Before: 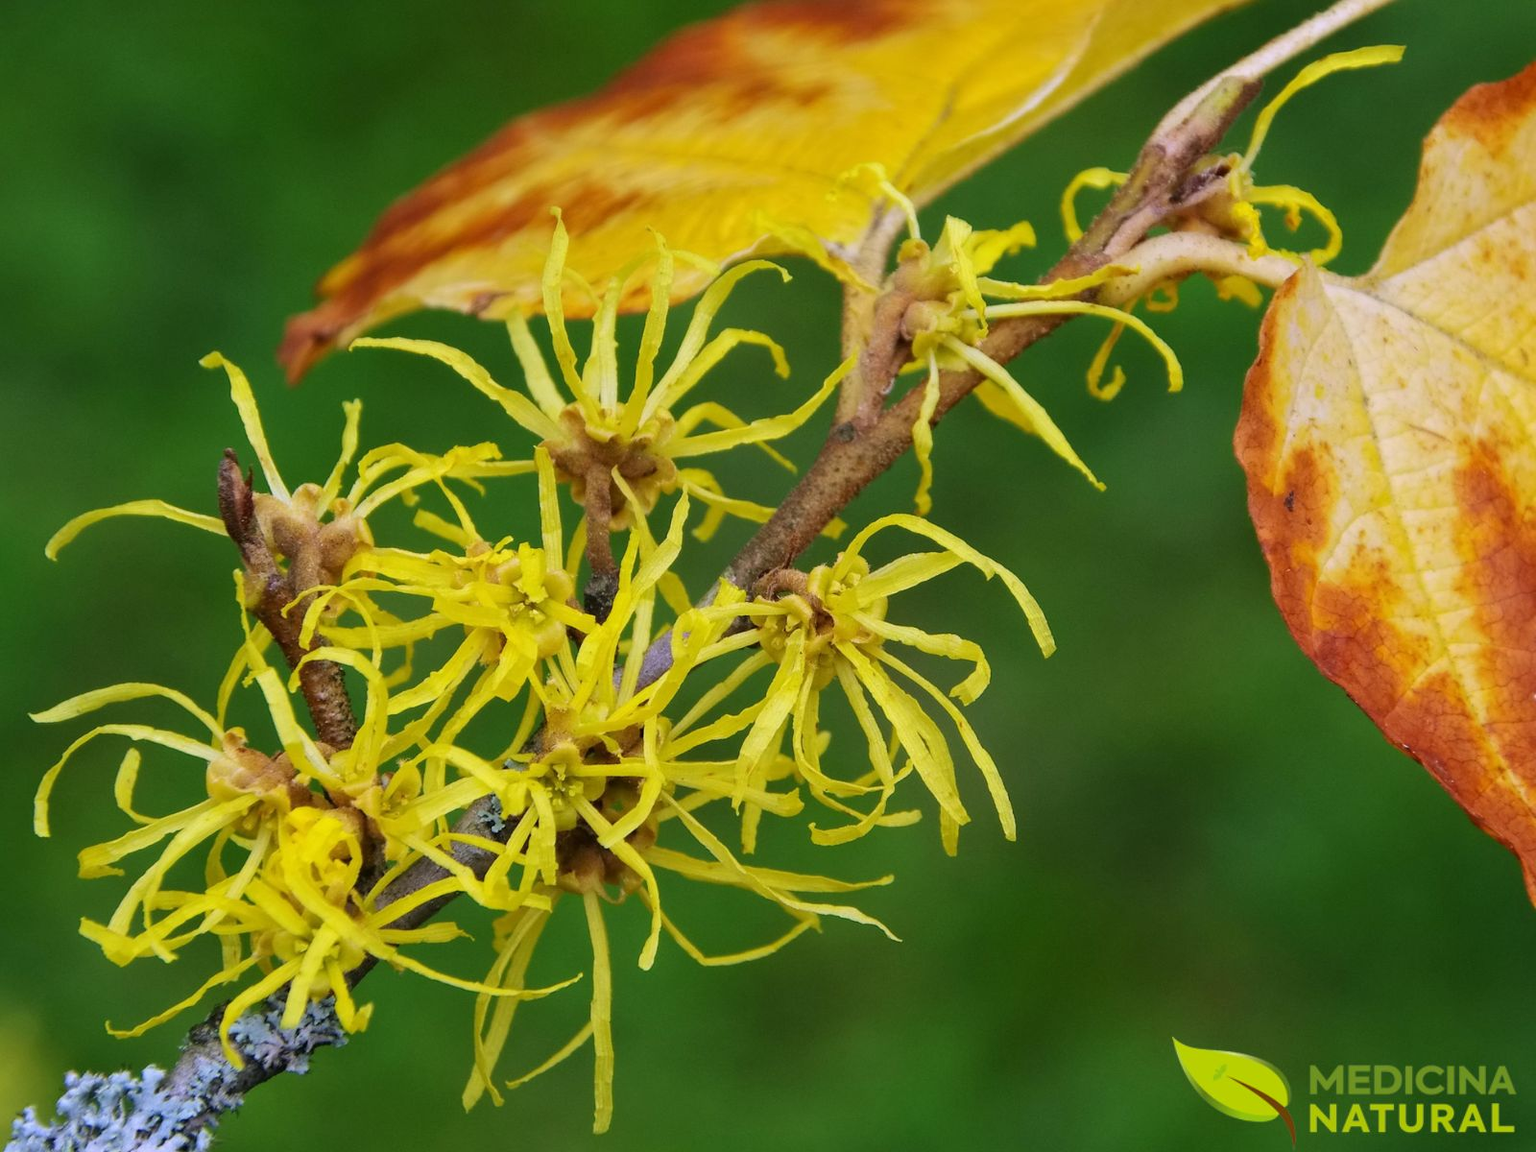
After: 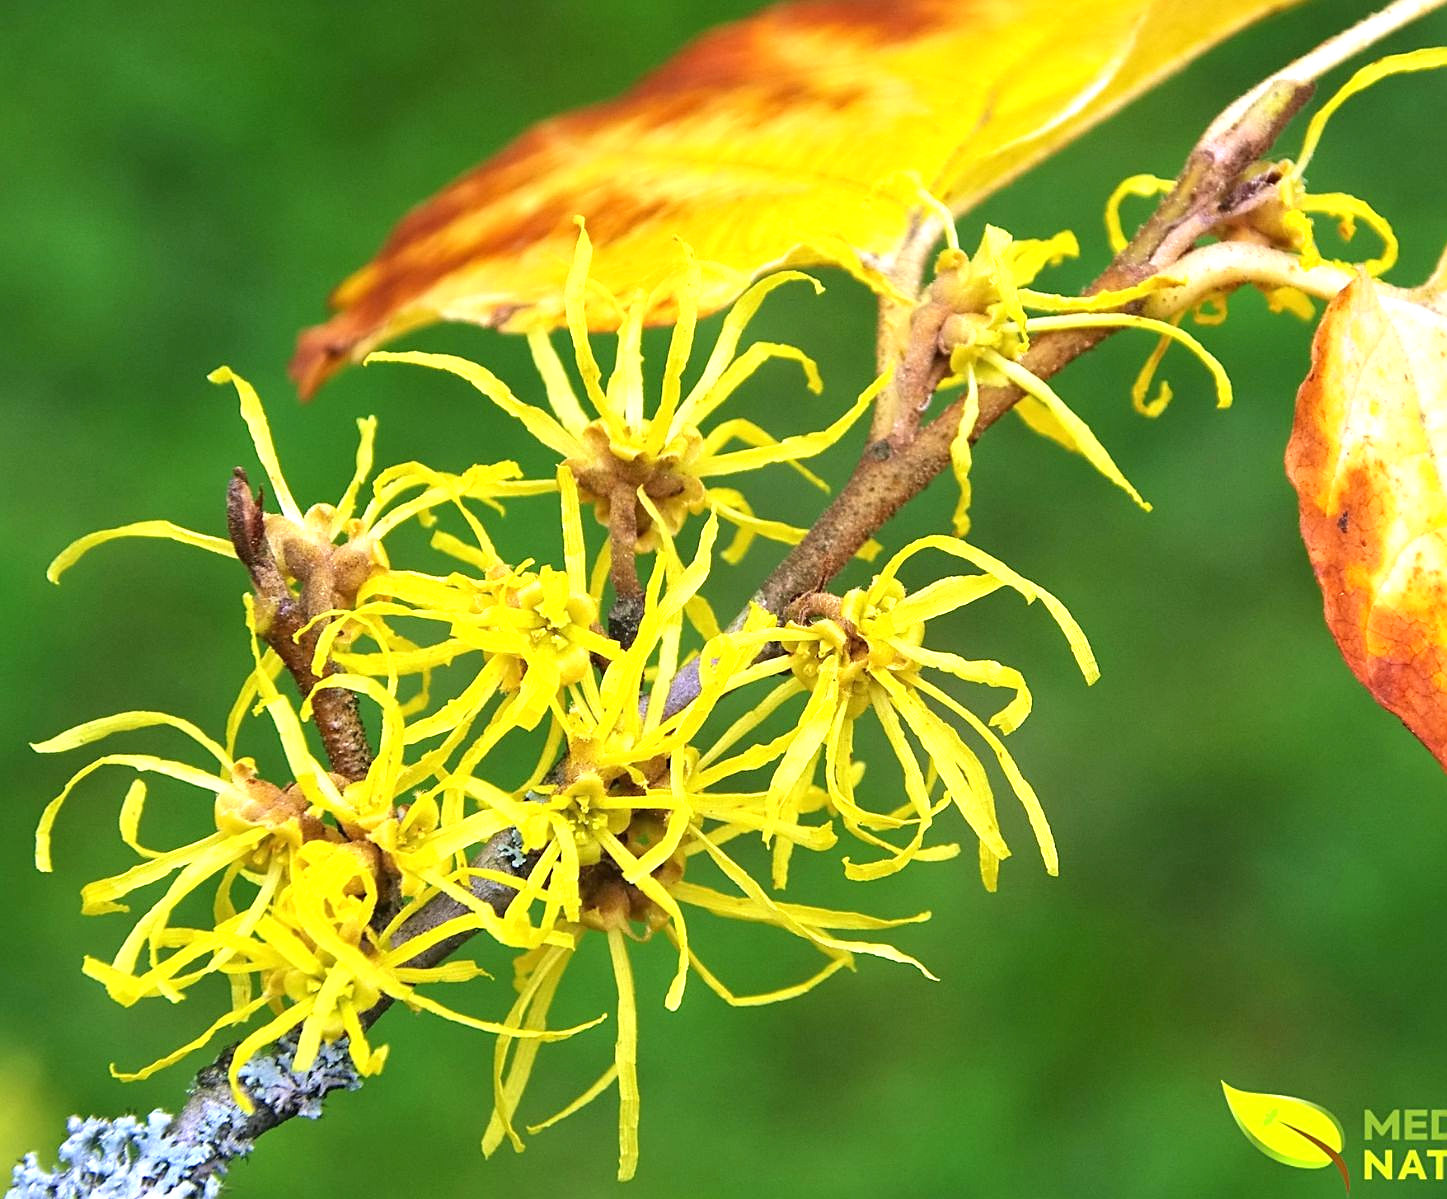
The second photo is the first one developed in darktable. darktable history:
crop: right 9.509%, bottom 0.031%
sharpen: on, module defaults
exposure: black level correction 0, exposure 1 EV, compensate exposure bias true, compensate highlight preservation false
